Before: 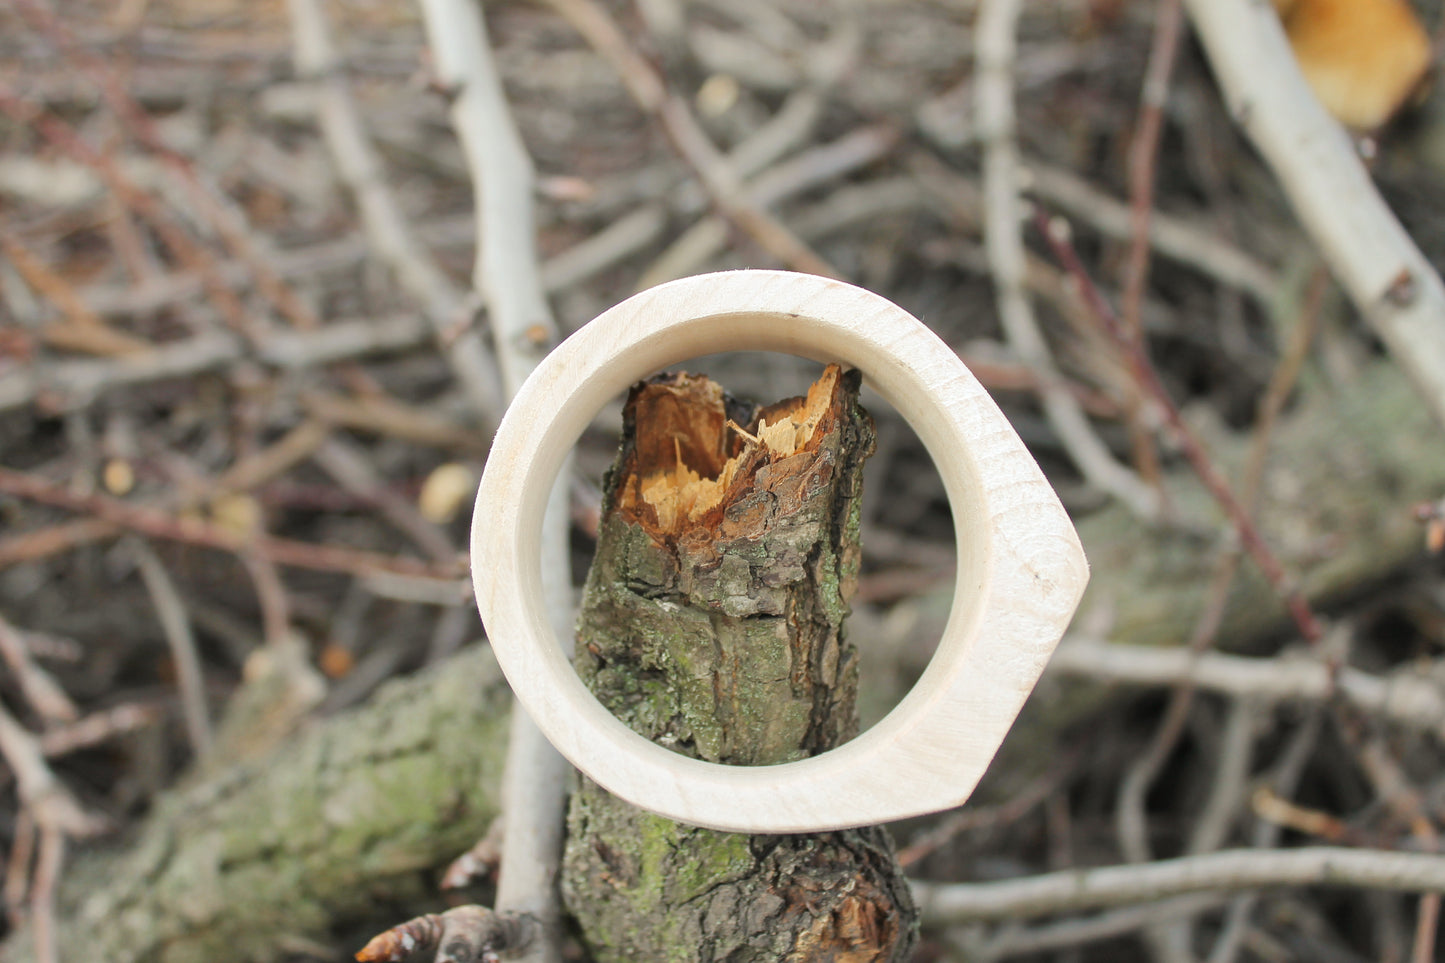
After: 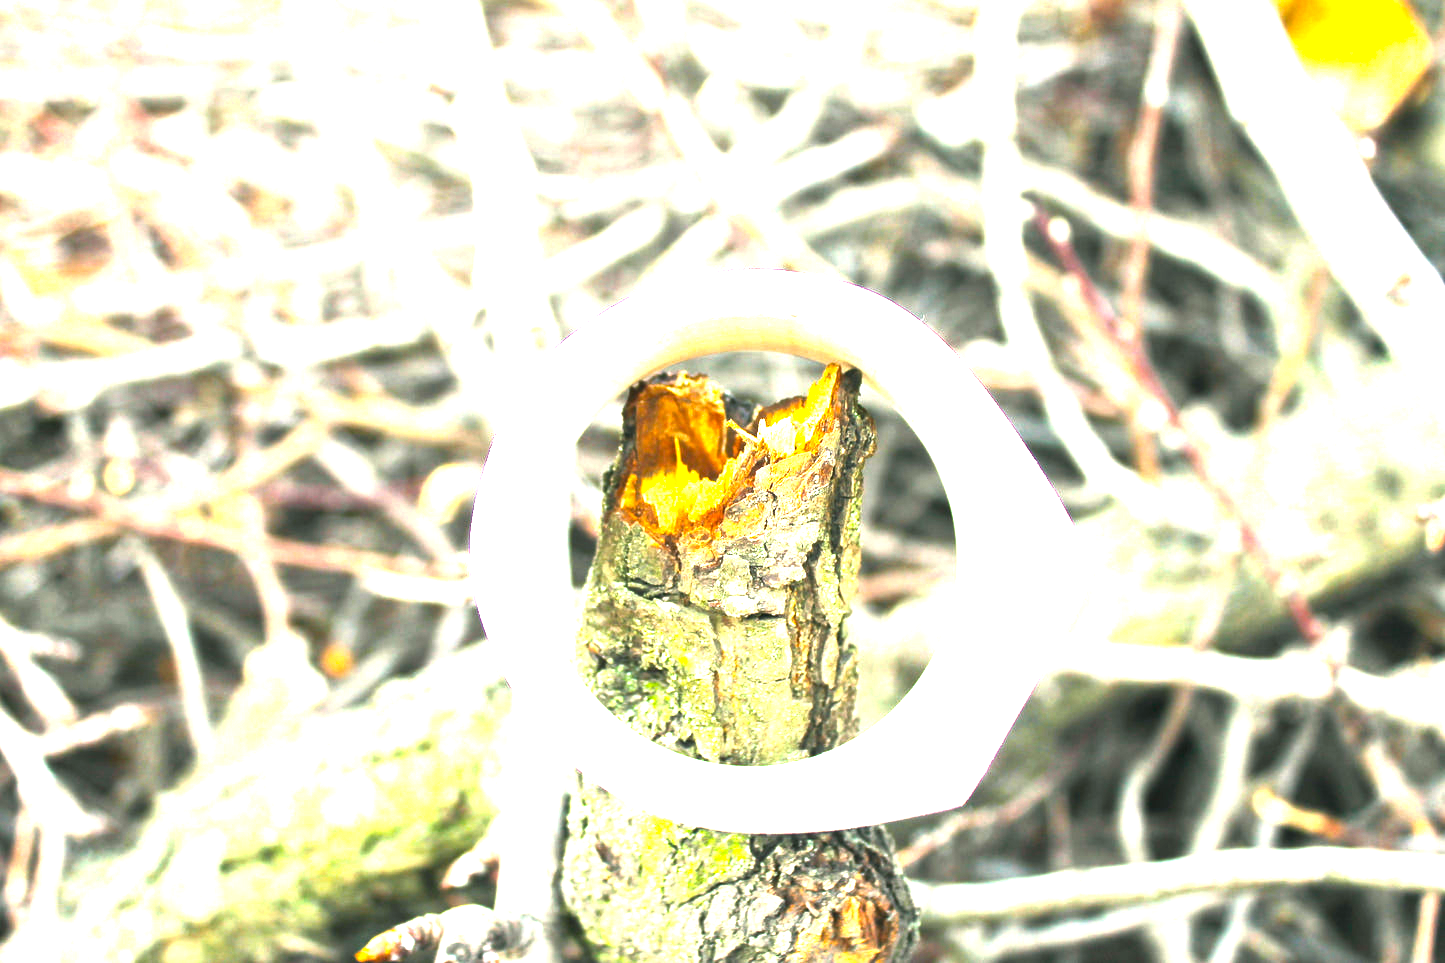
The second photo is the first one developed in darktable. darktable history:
color balance rgb: shadows lift › luminance -7.817%, shadows lift › chroma 2.268%, shadows lift › hue 198.76°, perceptual saturation grading › global saturation 31.149%, perceptual brilliance grading › global brilliance 34.931%, perceptual brilliance grading › highlights 50.718%, perceptual brilliance grading › mid-tones 59.965%, perceptual brilliance grading › shadows 34.892%, contrast -9.547%
